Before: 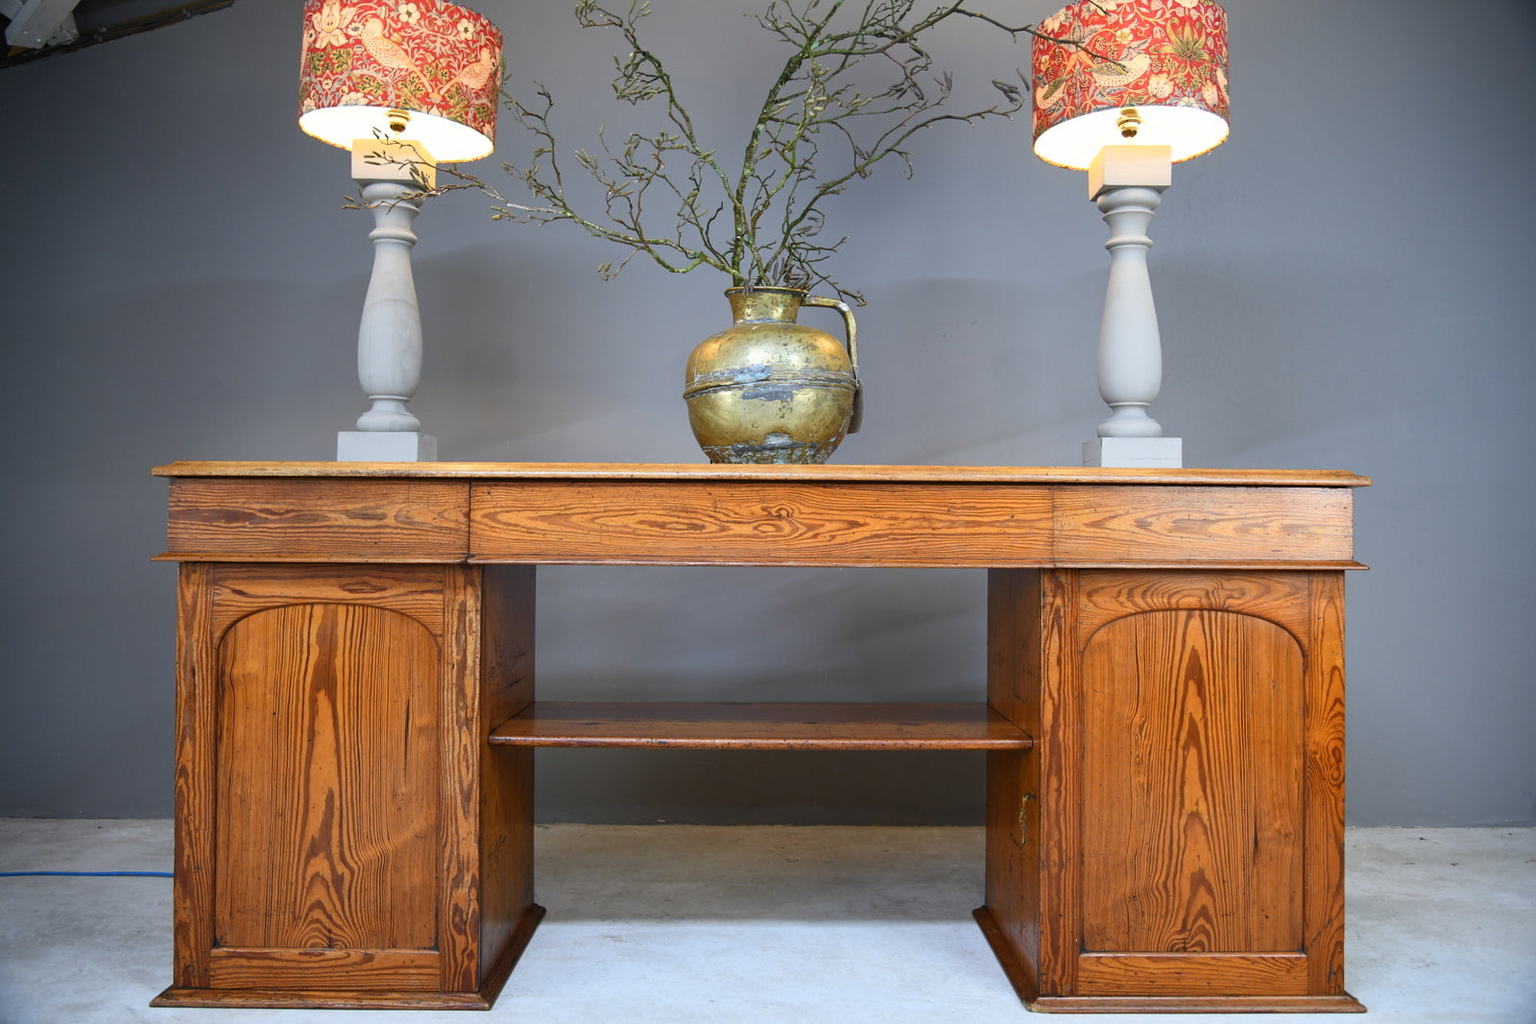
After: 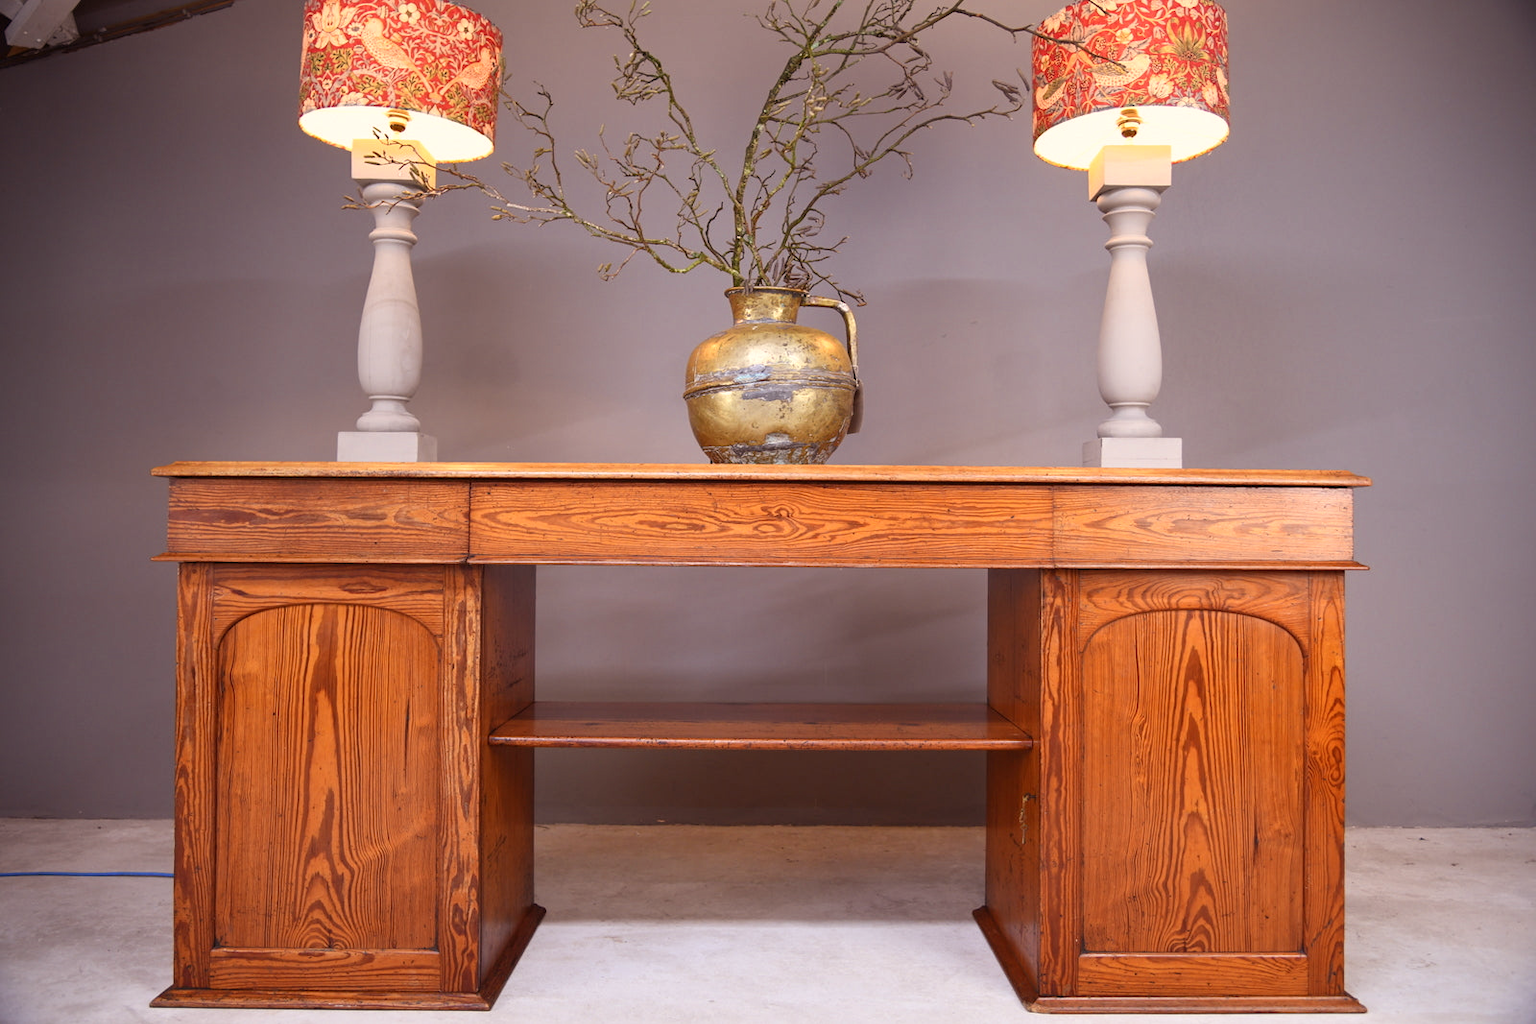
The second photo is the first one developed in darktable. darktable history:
white balance: red 1.127, blue 0.943
color zones: curves: ch0 [(0.068, 0.464) (0.25, 0.5) (0.48, 0.508) (0.75, 0.536) (0.886, 0.476) (0.967, 0.456)]; ch1 [(0.066, 0.456) (0.25, 0.5) (0.616, 0.508) (0.746, 0.56) (0.934, 0.444)]
rgb levels: mode RGB, independent channels, levels [[0, 0.474, 1], [0, 0.5, 1], [0, 0.5, 1]]
